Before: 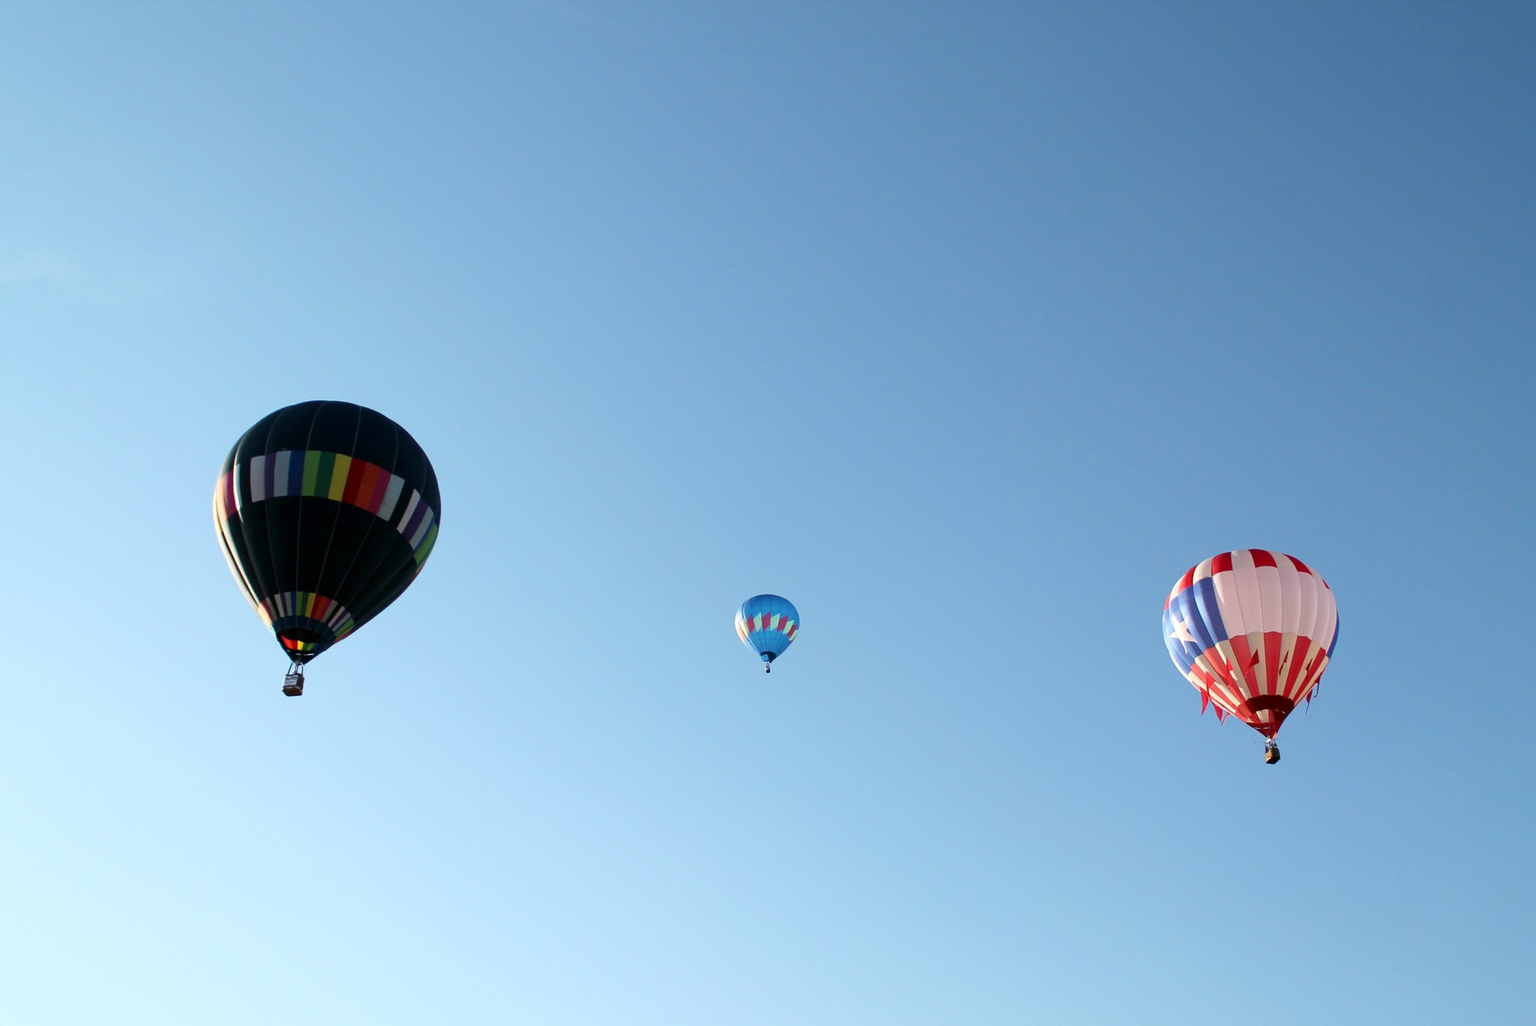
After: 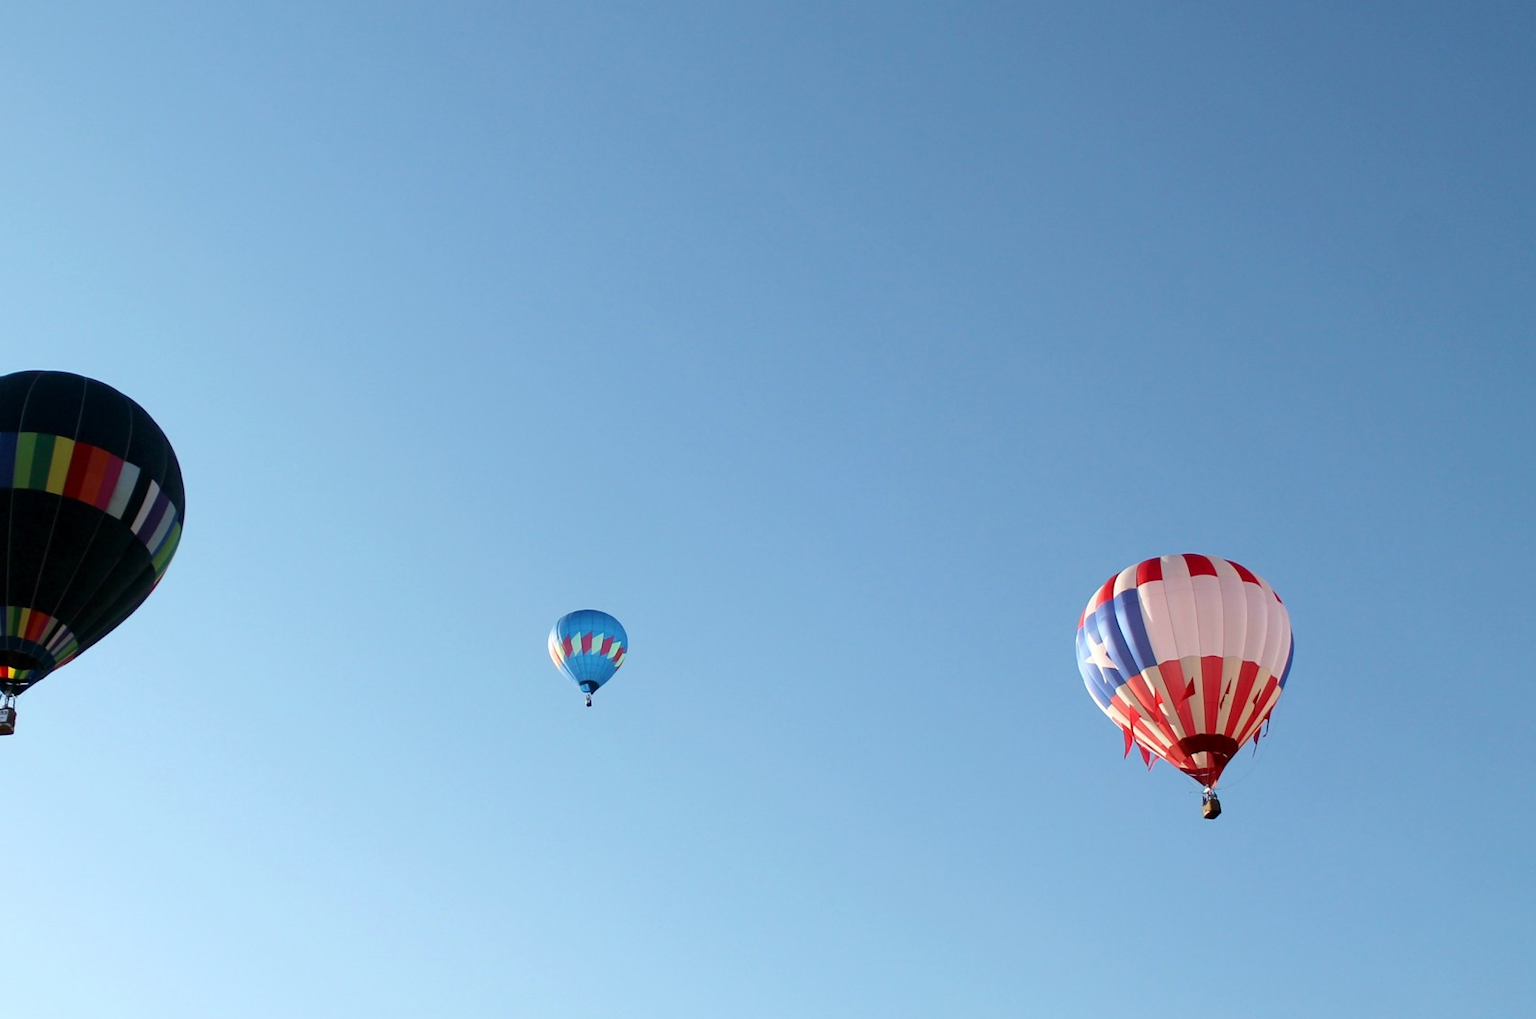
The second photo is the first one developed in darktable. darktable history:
crop: left 18.971%, top 9.805%, right 0.001%, bottom 9.66%
